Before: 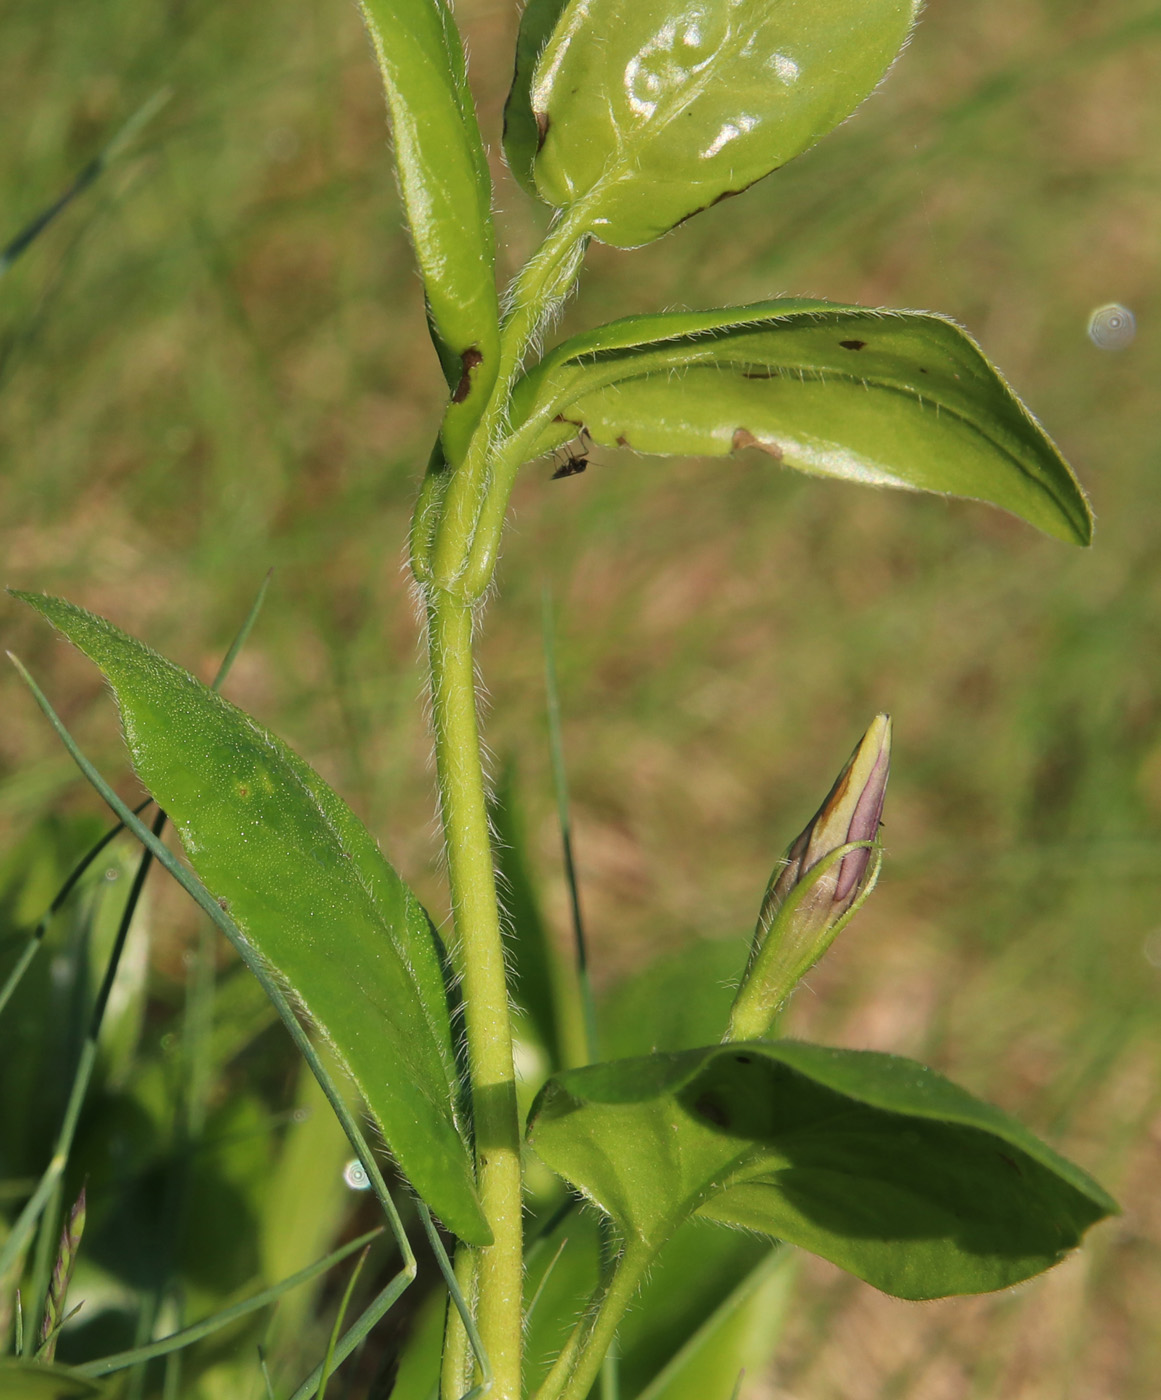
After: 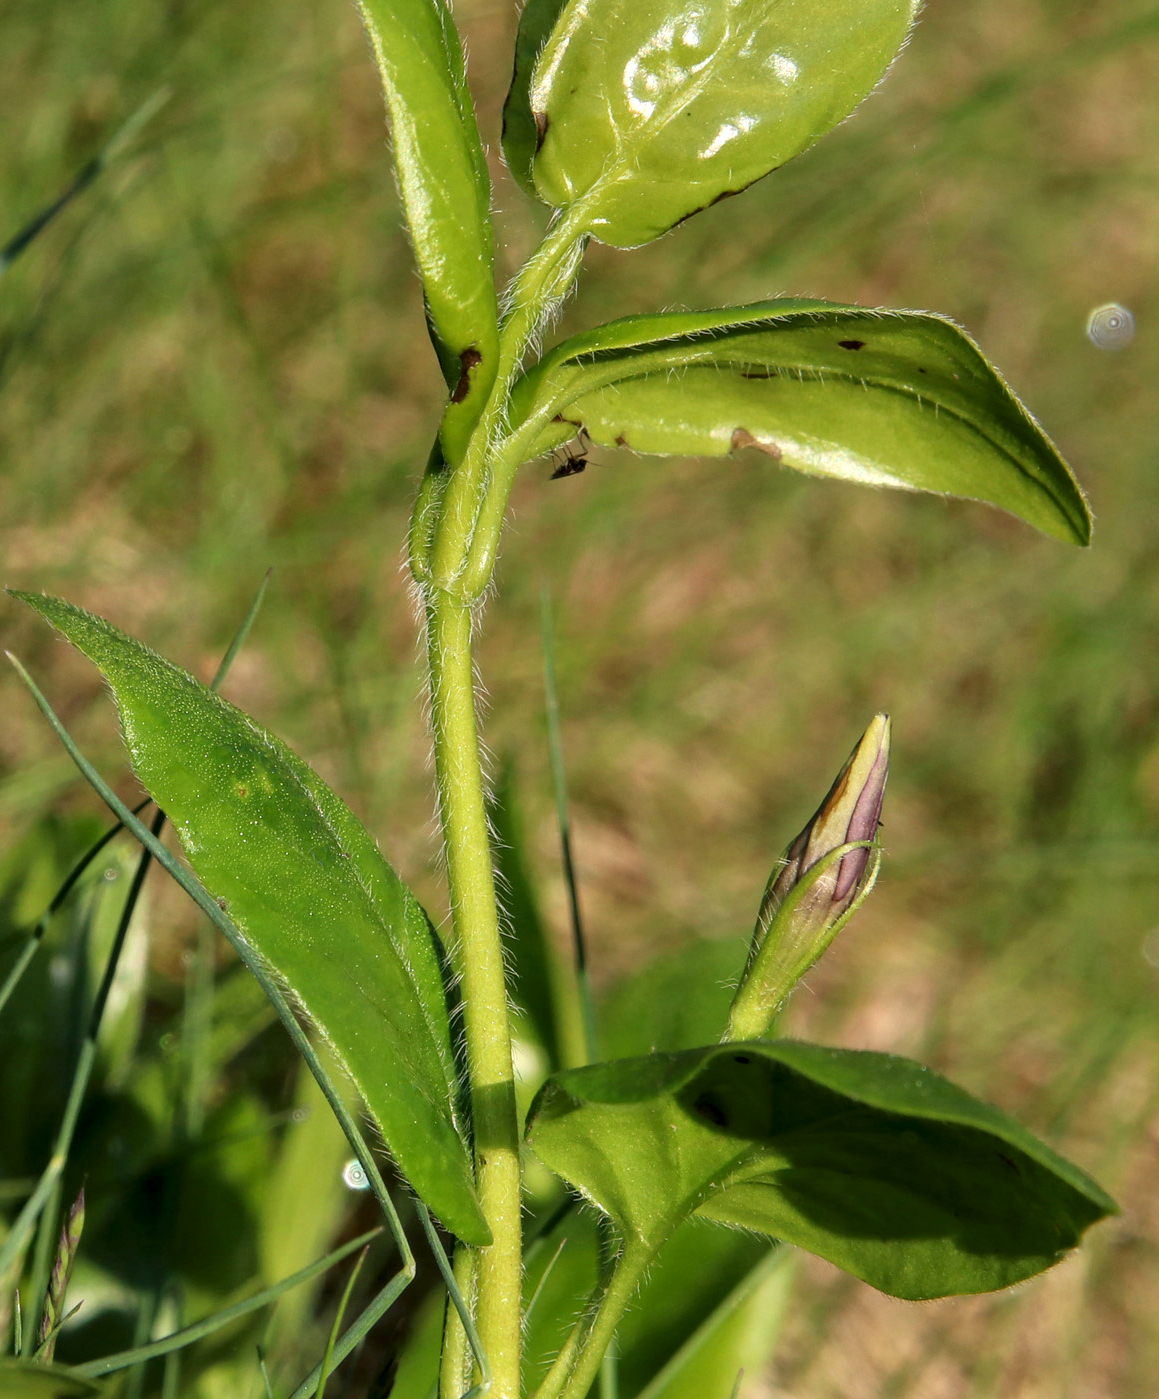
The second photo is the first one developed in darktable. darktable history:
lowpass: radius 0.1, contrast 0.85, saturation 1.1, unbound 0
local contrast: highlights 65%, shadows 54%, detail 169%, midtone range 0.514
crop and rotate: left 0.126%
exposure: compensate highlight preservation false
